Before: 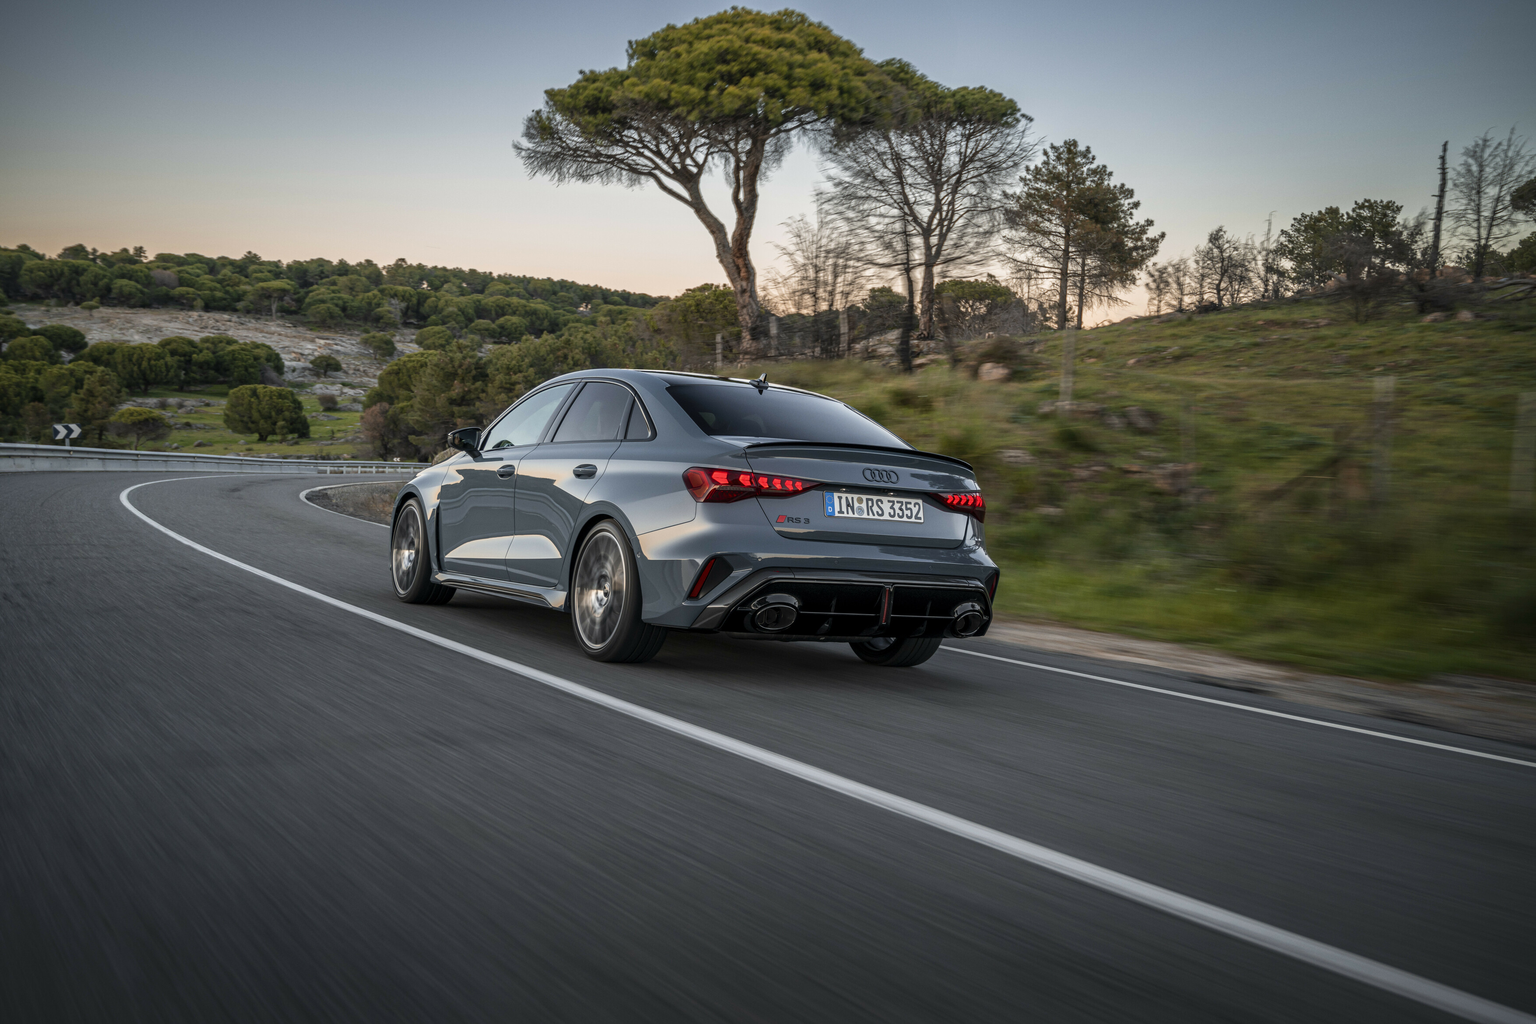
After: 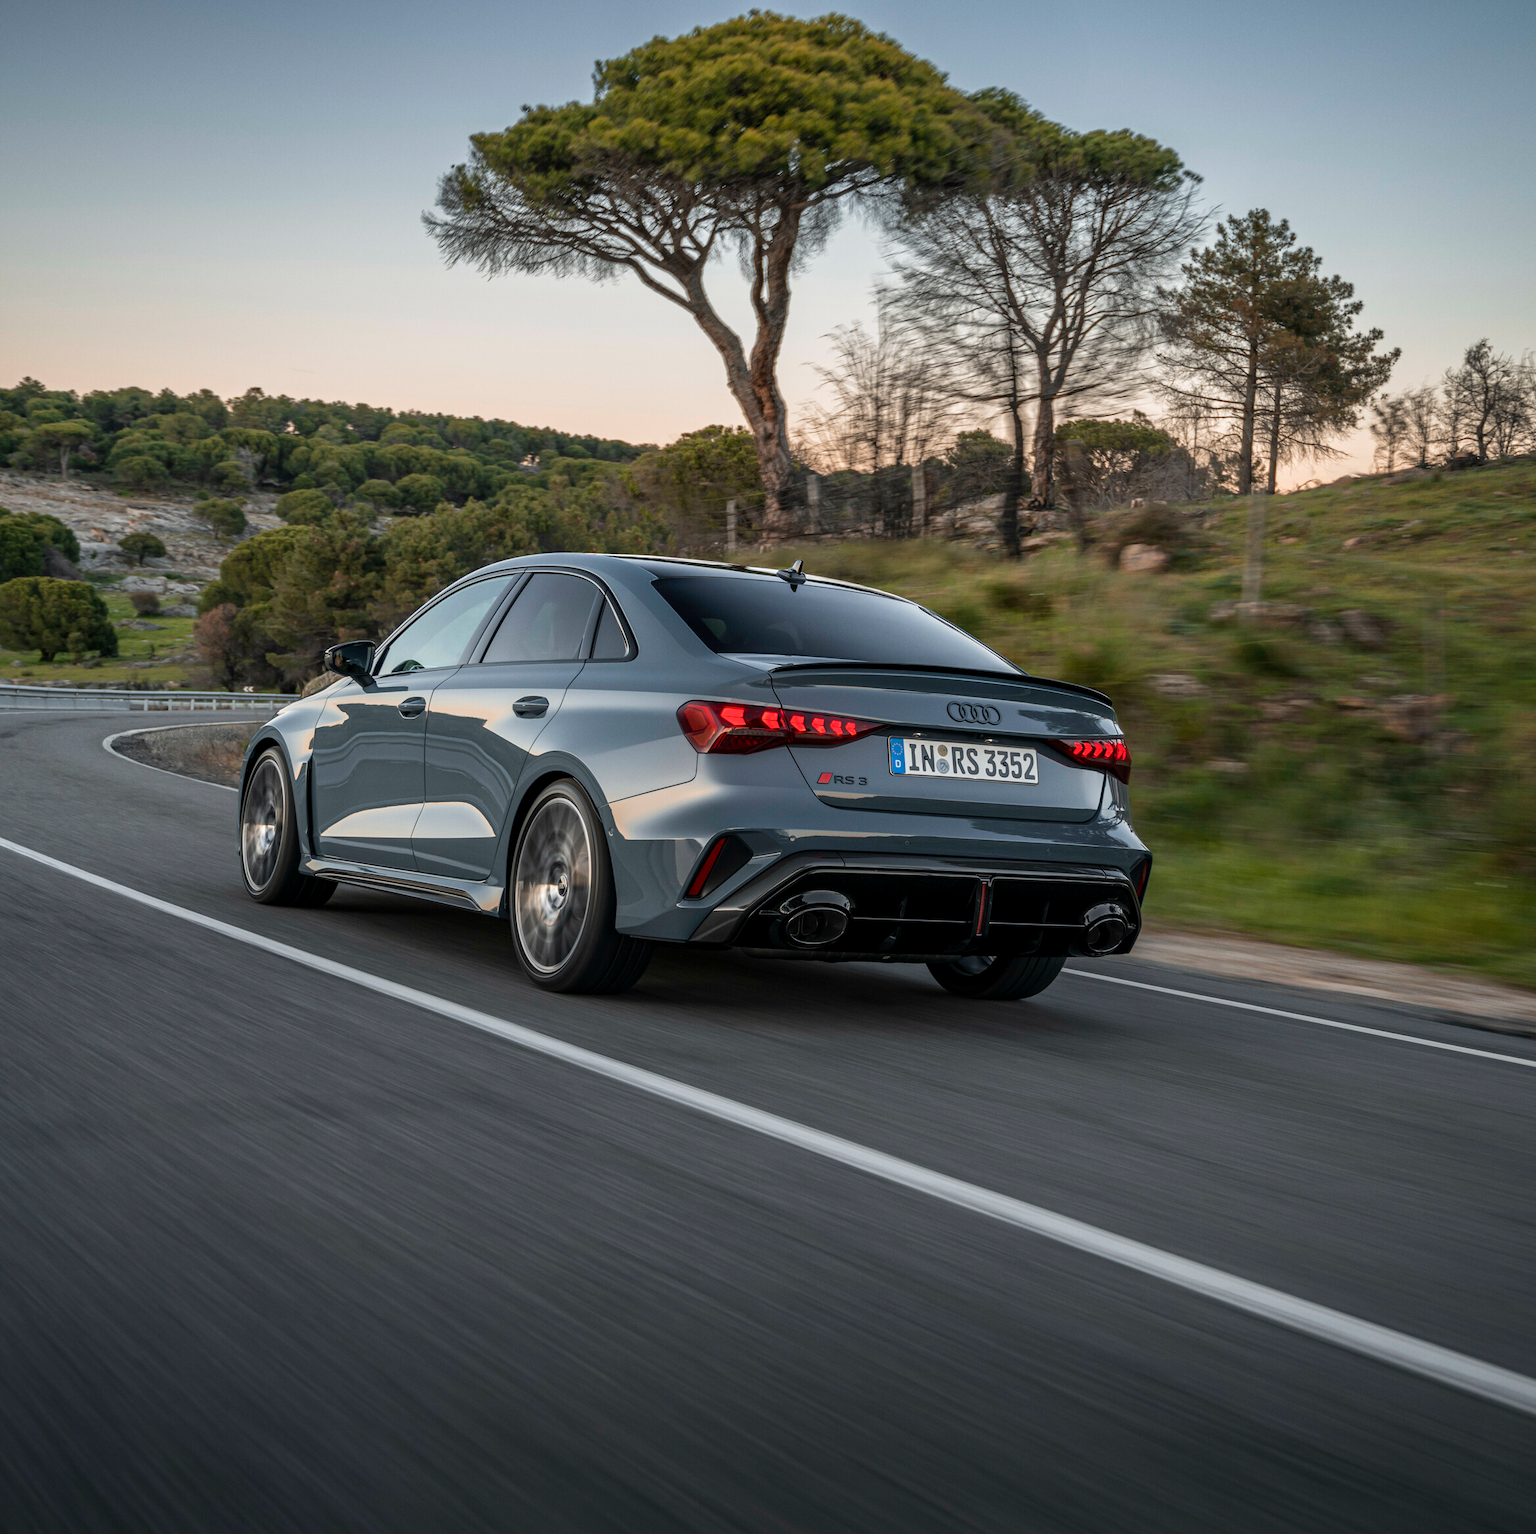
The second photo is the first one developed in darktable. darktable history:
crop and rotate: left 15.058%, right 18.213%
